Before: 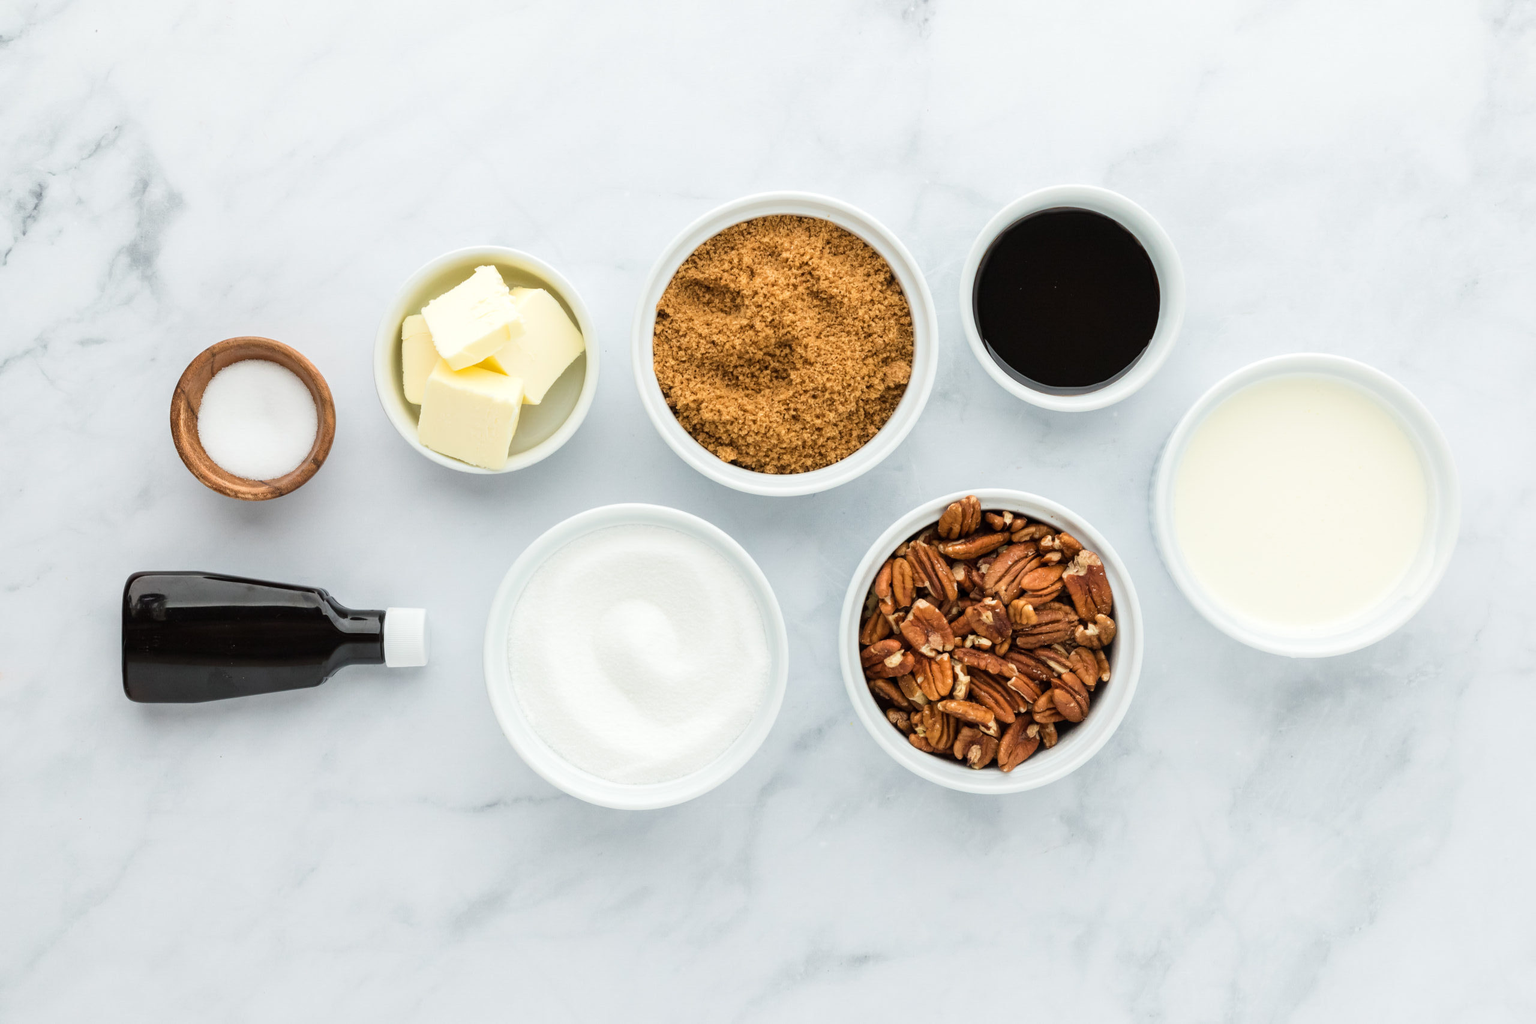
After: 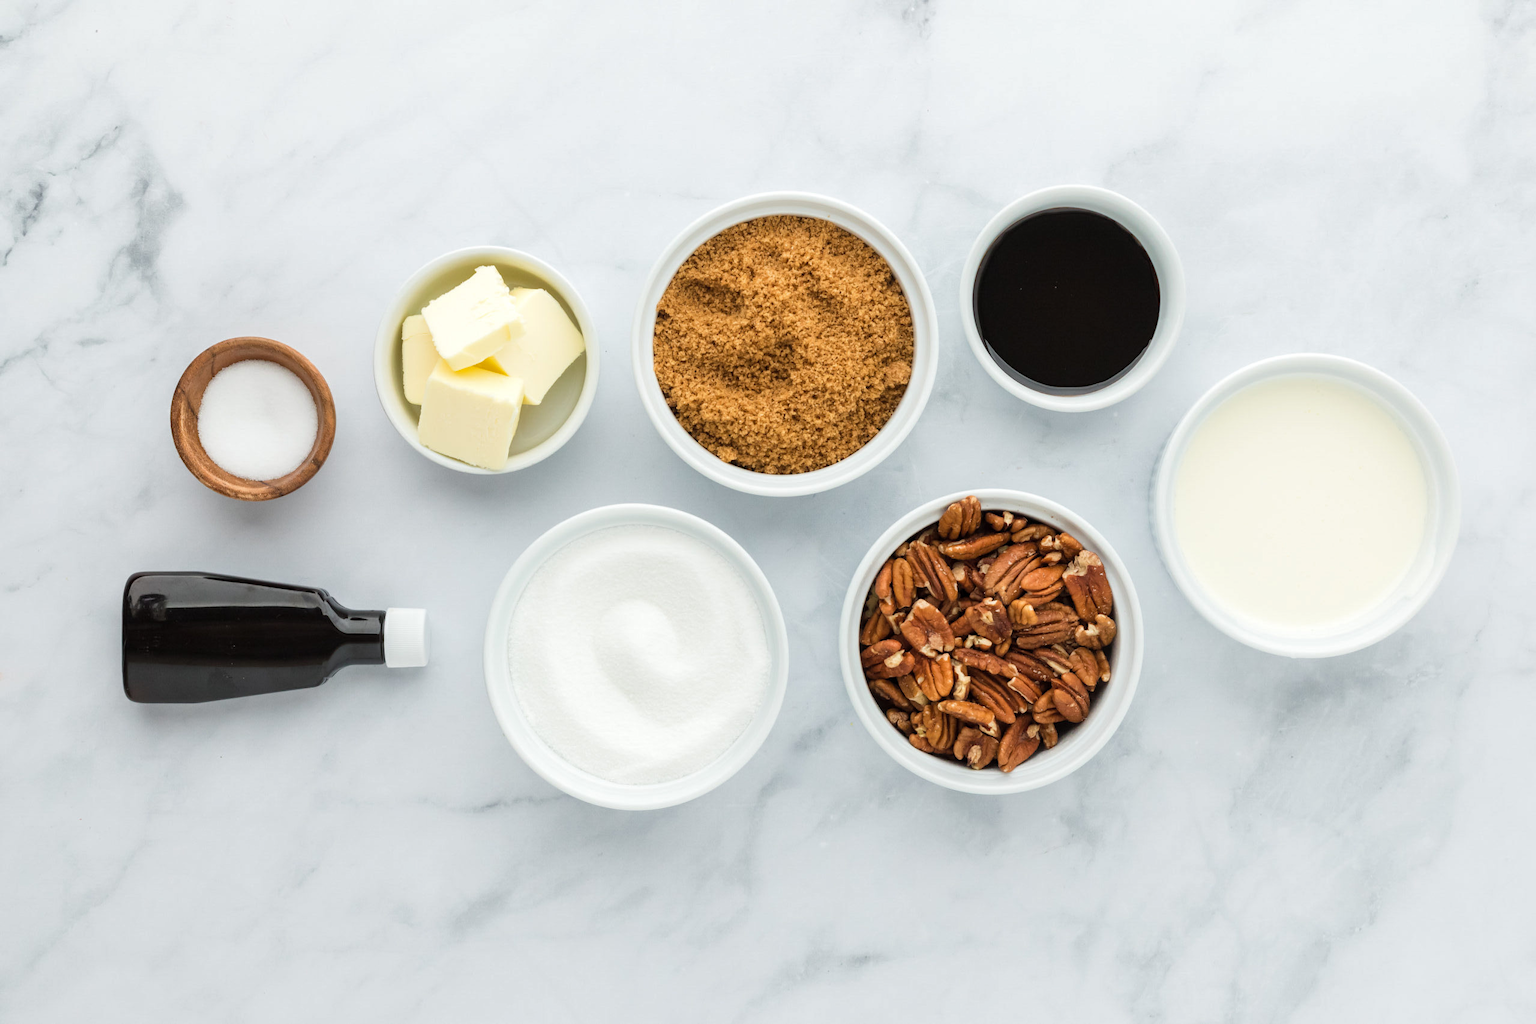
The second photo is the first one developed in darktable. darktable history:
shadows and highlights: shadows 25.81, highlights -26.06, highlights color adjustment 49.71%
